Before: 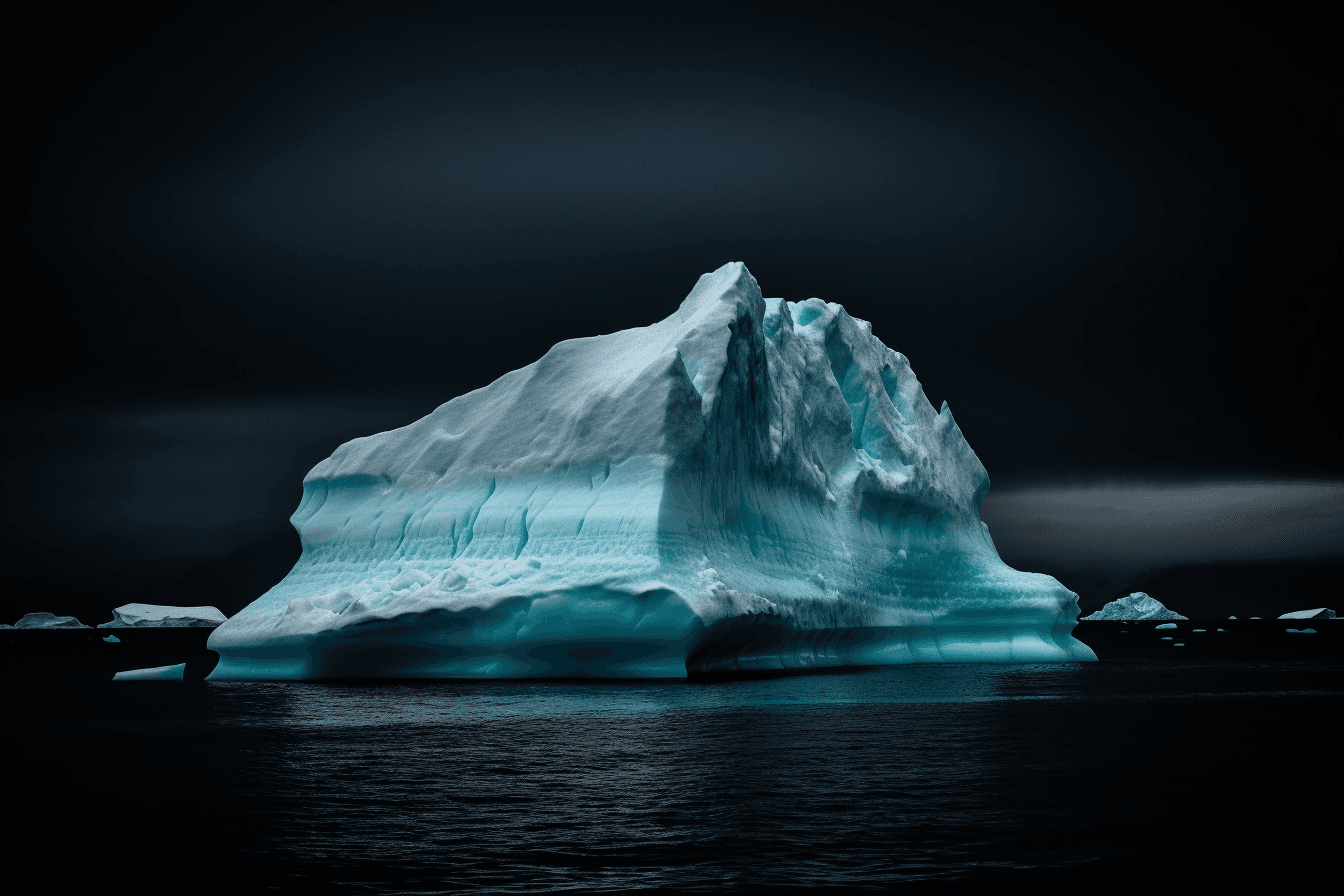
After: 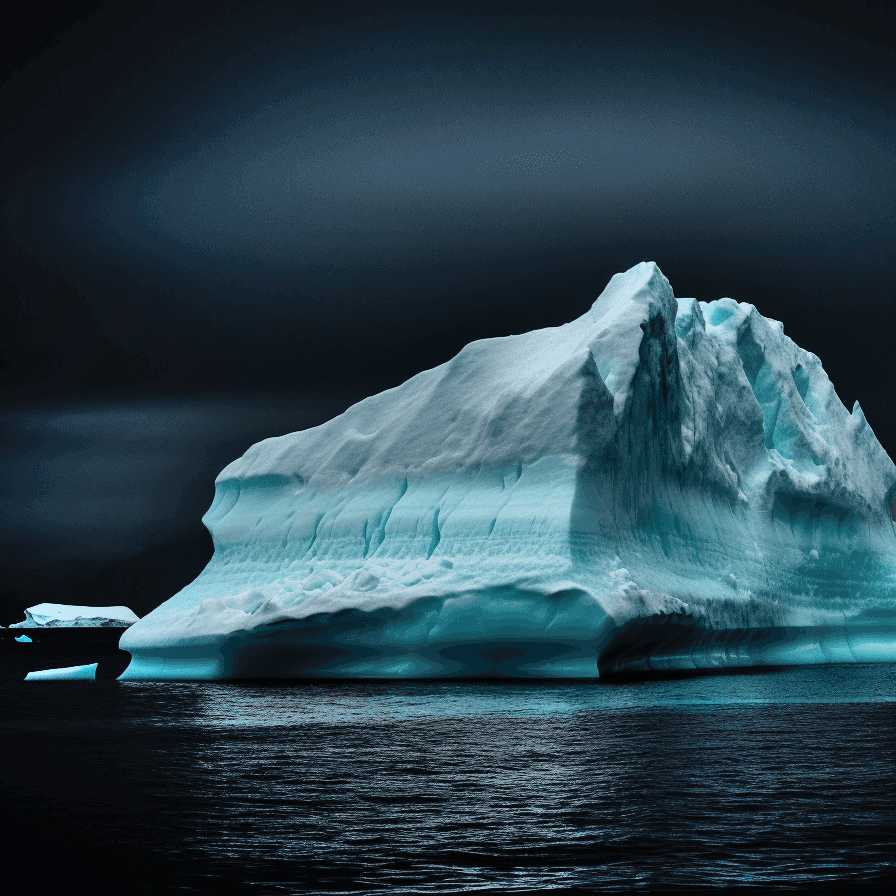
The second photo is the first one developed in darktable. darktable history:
crop and rotate: left 6.617%, right 26.717%
shadows and highlights: shadows 60, soften with gaussian
